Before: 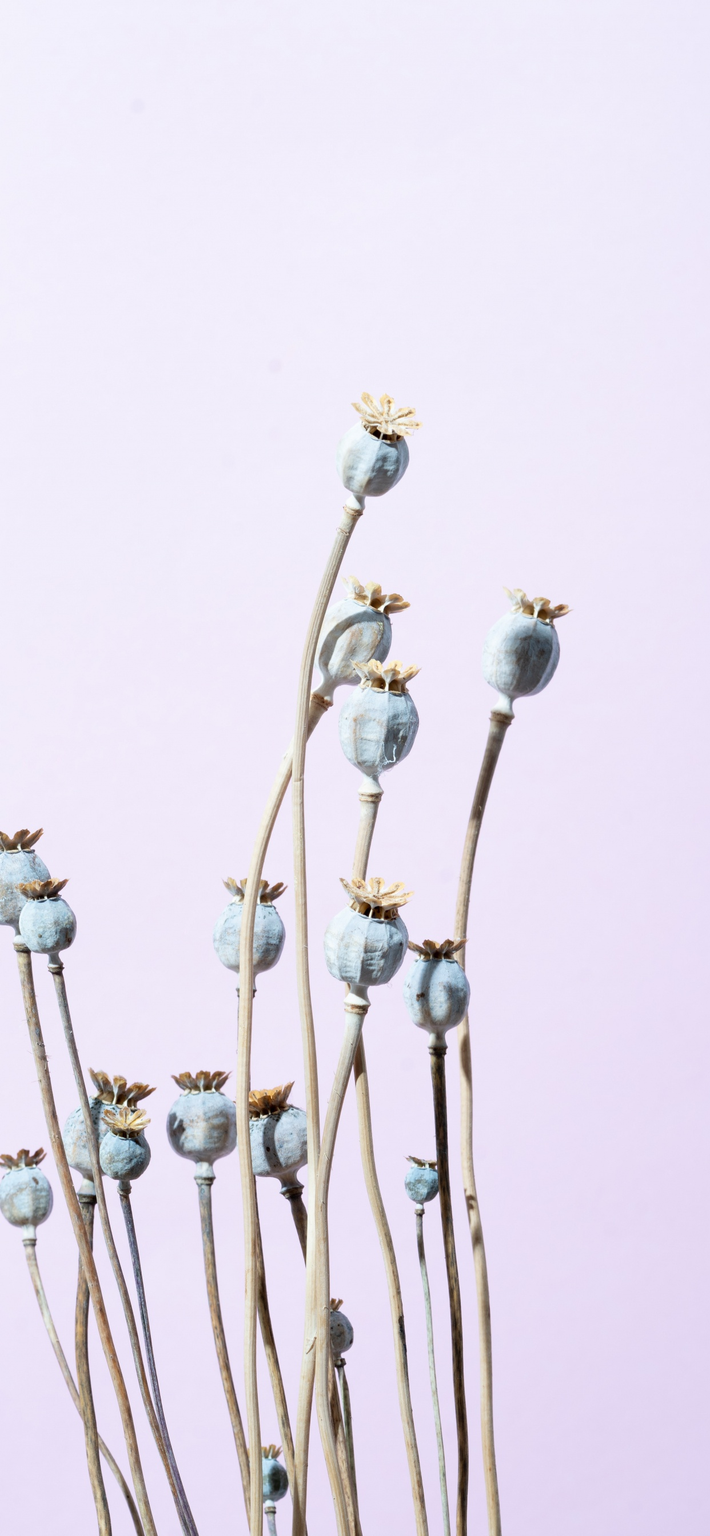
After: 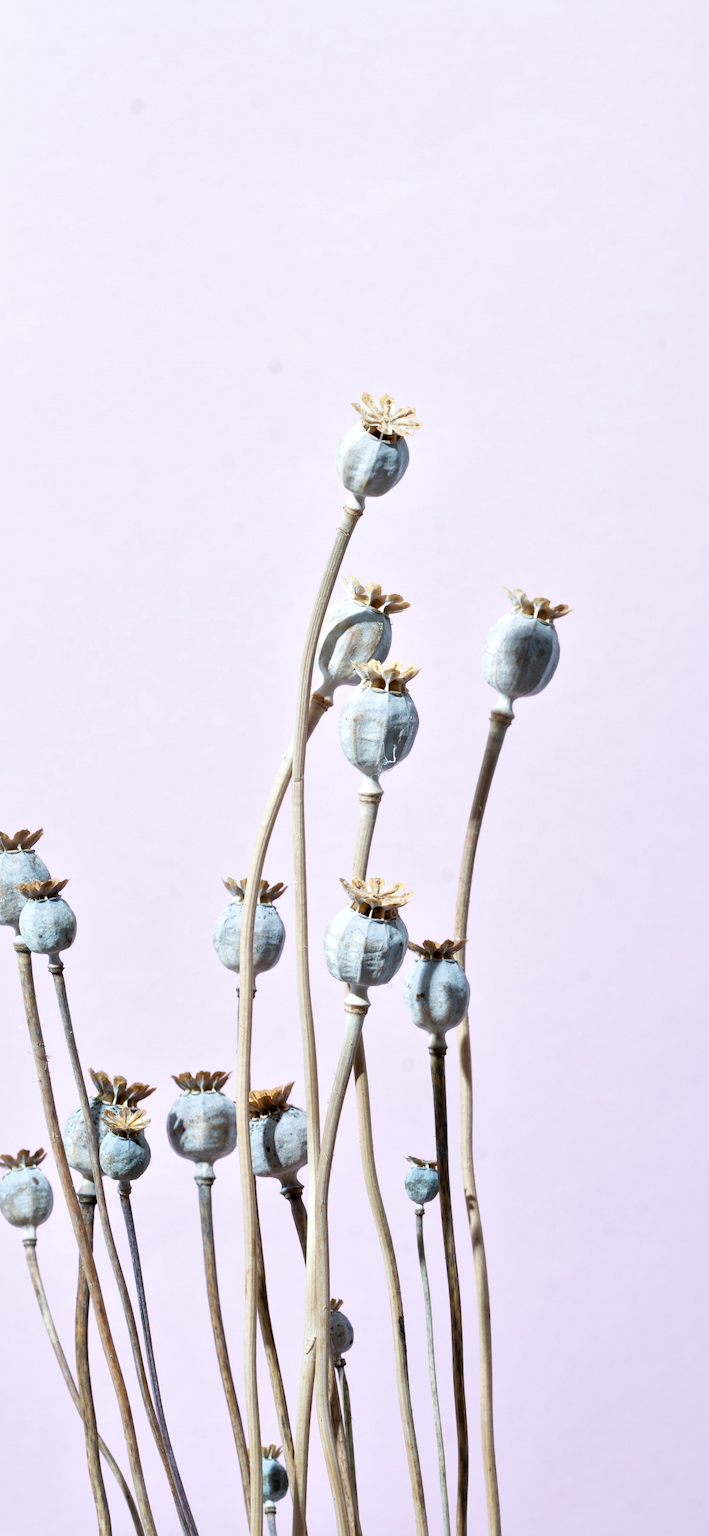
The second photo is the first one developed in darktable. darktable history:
local contrast: mode bilateral grid, contrast 24, coarseness 48, detail 151%, midtone range 0.2
